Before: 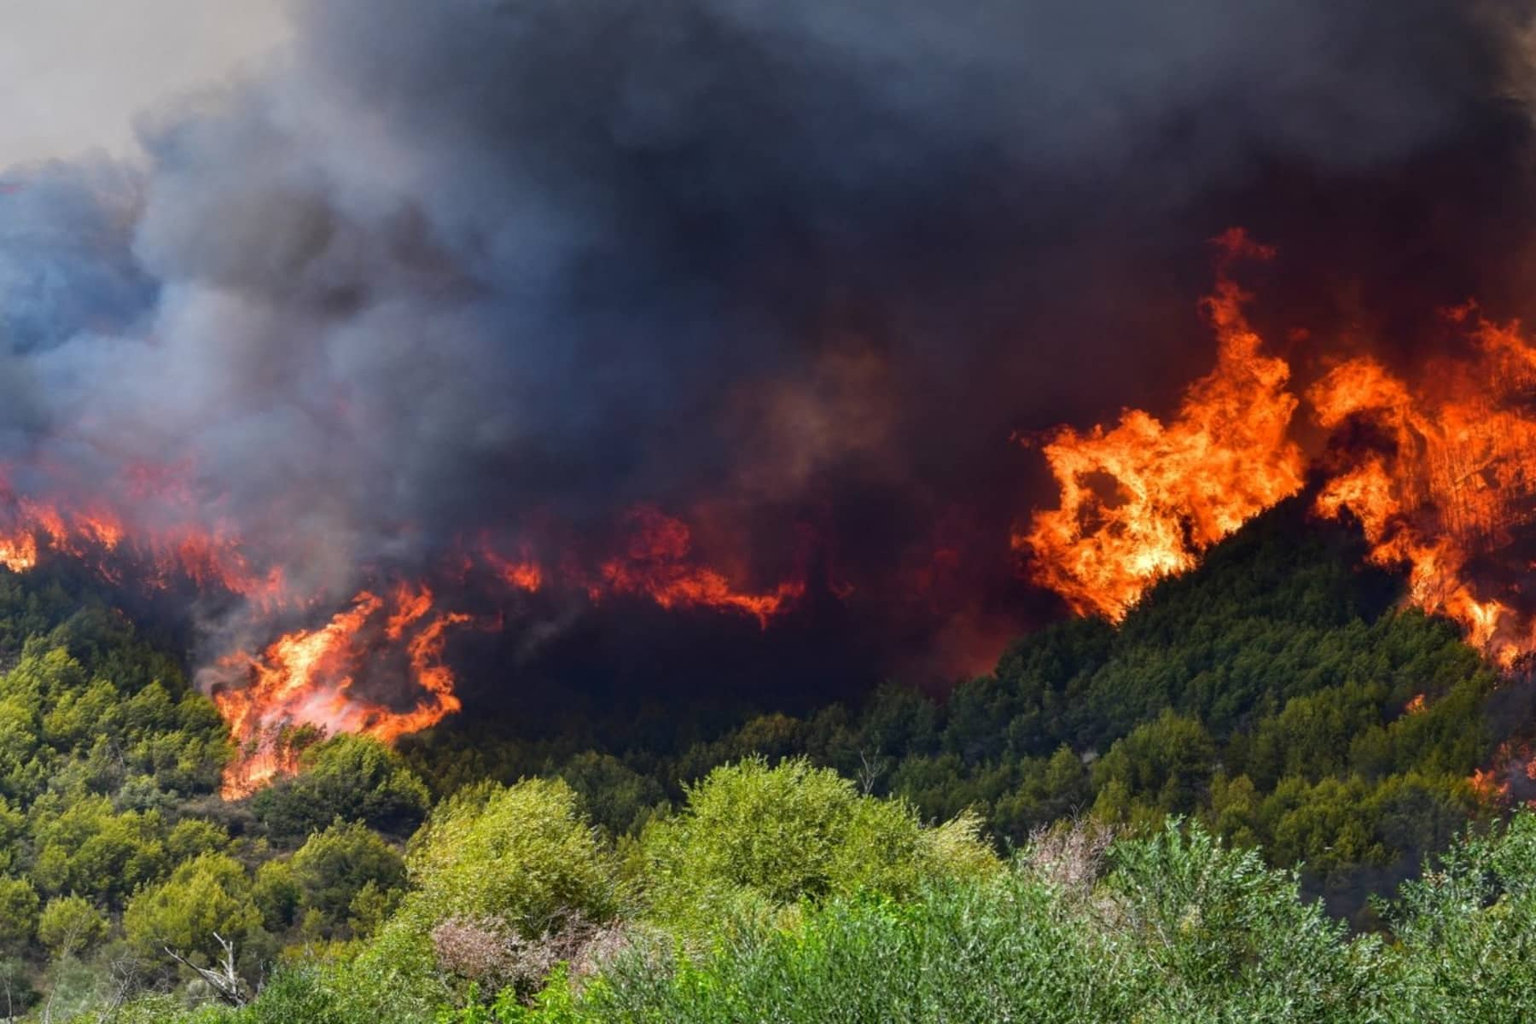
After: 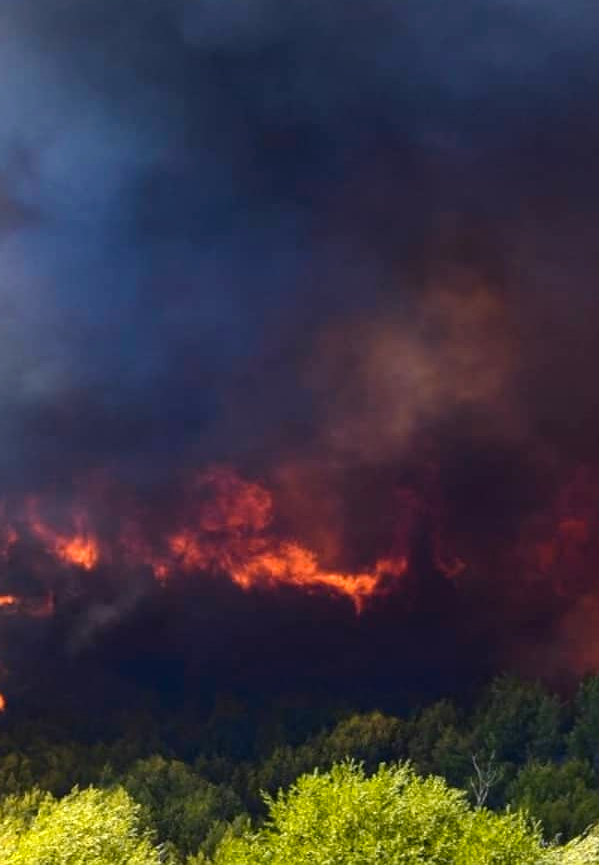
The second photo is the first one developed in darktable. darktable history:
crop and rotate: left 29.807%, top 10.375%, right 36.875%, bottom 17.521%
sharpen: radius 1.051, threshold 1.059
color zones: curves: ch0 [(0.099, 0.624) (0.257, 0.596) (0.384, 0.376) (0.529, 0.492) (0.697, 0.564) (0.768, 0.532) (0.908, 0.644)]; ch1 [(0.112, 0.564) (0.254, 0.612) (0.432, 0.676) (0.592, 0.456) (0.743, 0.684) (0.888, 0.536)]; ch2 [(0.25, 0.5) (0.469, 0.36) (0.75, 0.5)]
levels: levels [0, 0.476, 0.951]
